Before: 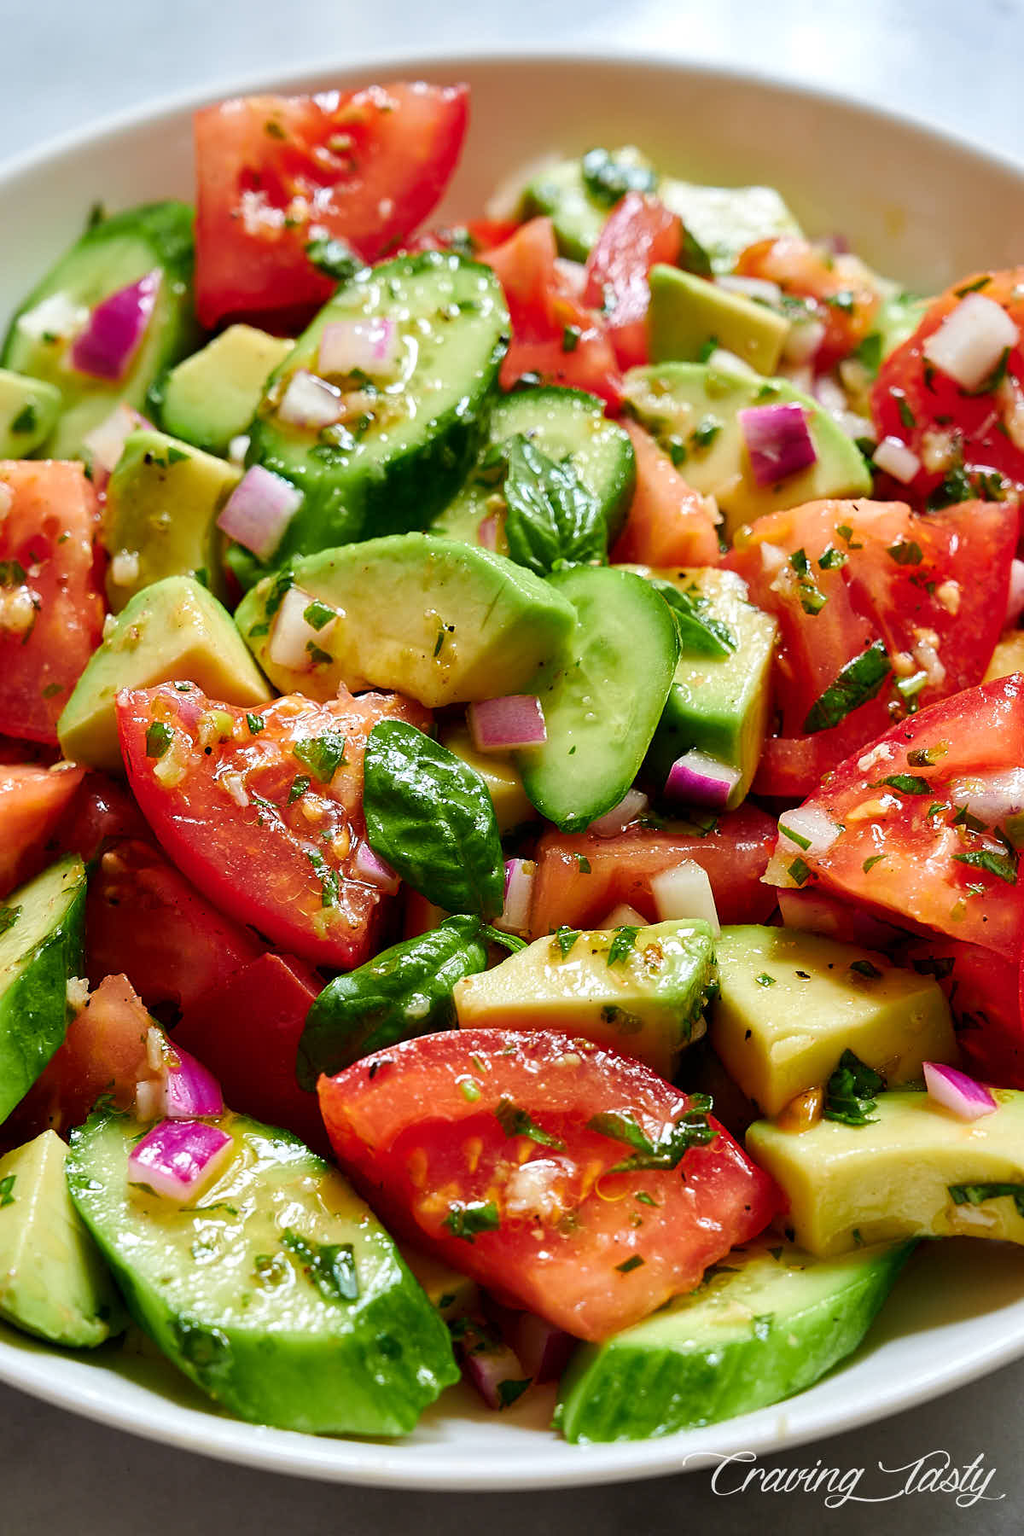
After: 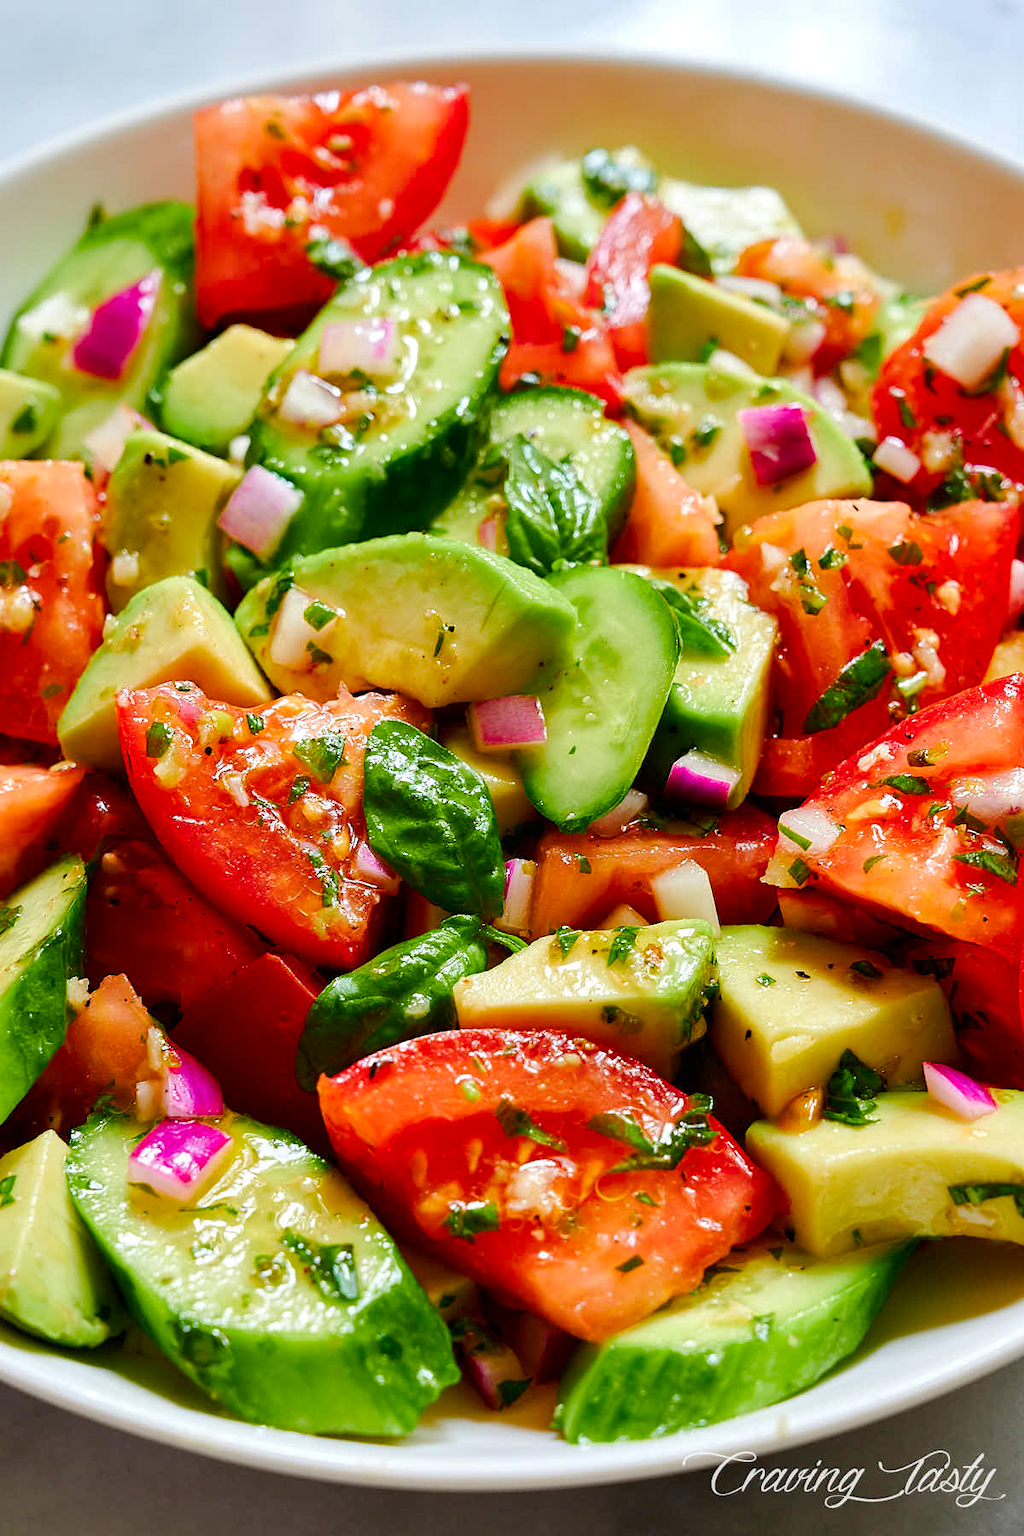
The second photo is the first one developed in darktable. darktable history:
color balance rgb: perceptual saturation grading › global saturation 20%, perceptual saturation grading › highlights -25.327%, perceptual saturation grading › shadows 24.873%, perceptual brilliance grading › mid-tones 10.231%, perceptual brilliance grading › shadows 15.534%, global vibrance 14.846%
